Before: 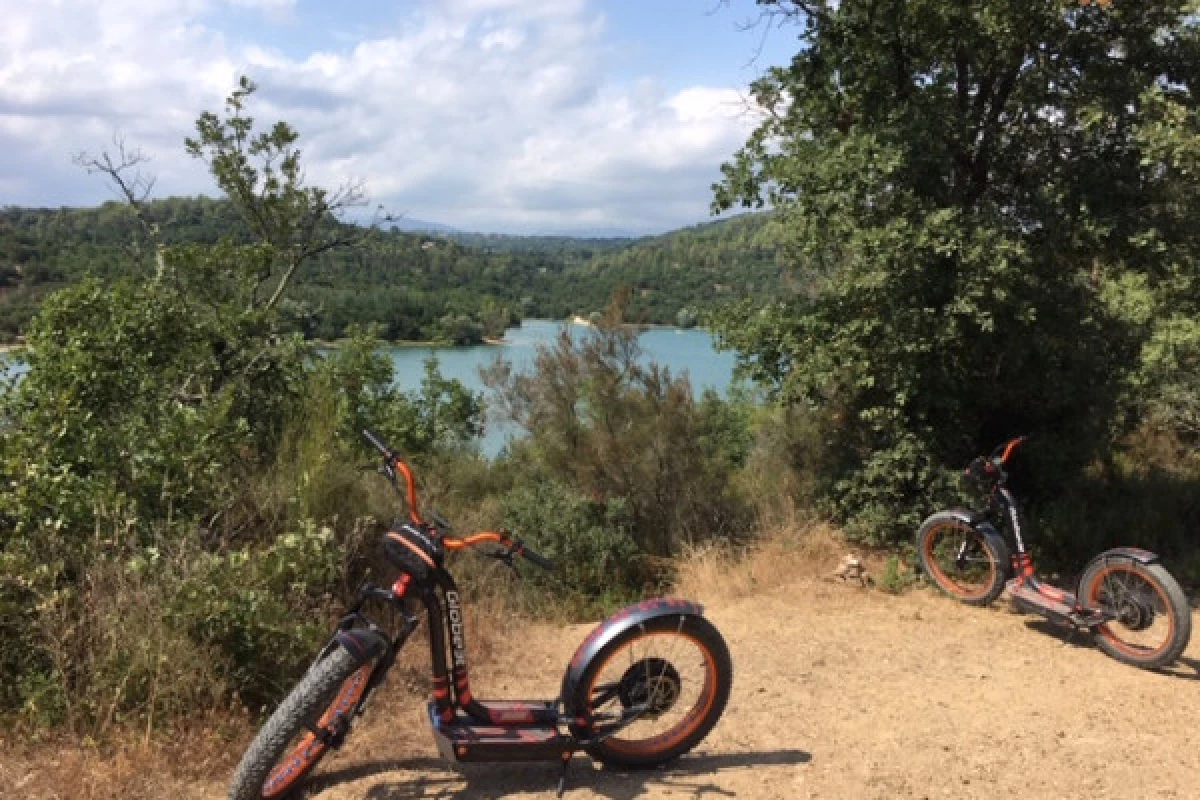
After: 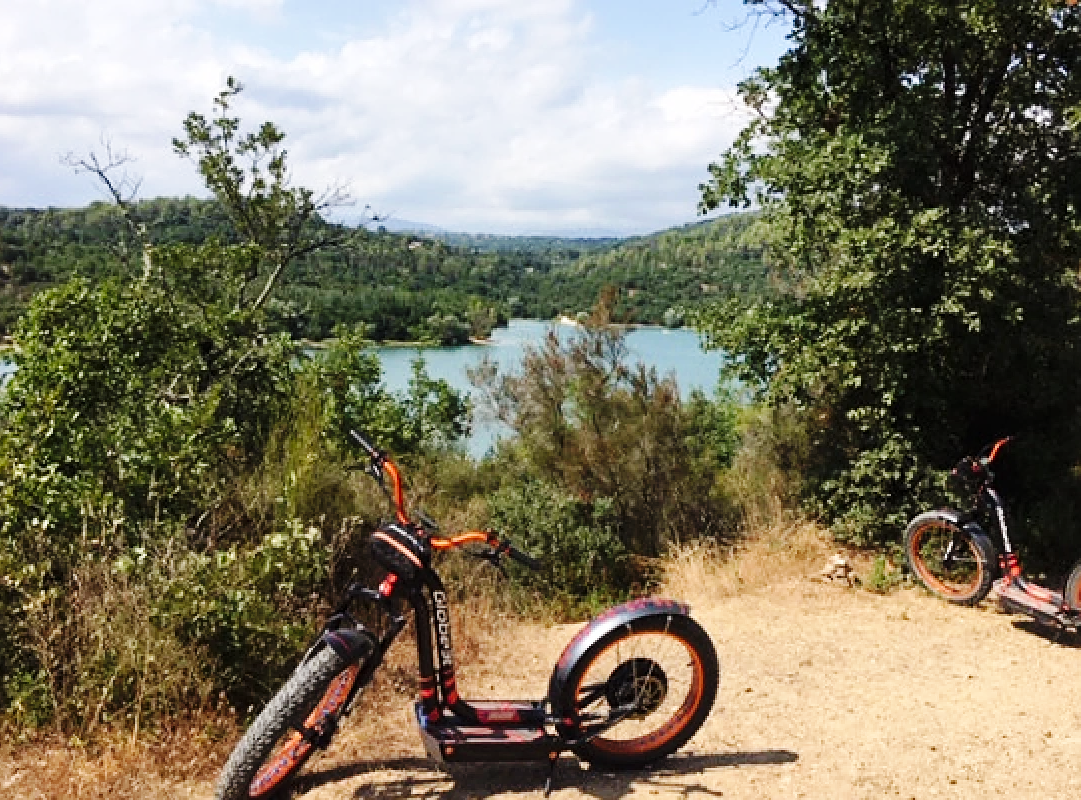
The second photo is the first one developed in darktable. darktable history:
base curve: curves: ch0 [(0, 0) (0.036, 0.025) (0.121, 0.166) (0.206, 0.329) (0.605, 0.79) (1, 1)], preserve colors none
crop and rotate: left 1.088%, right 8.807%
sharpen: on, module defaults
